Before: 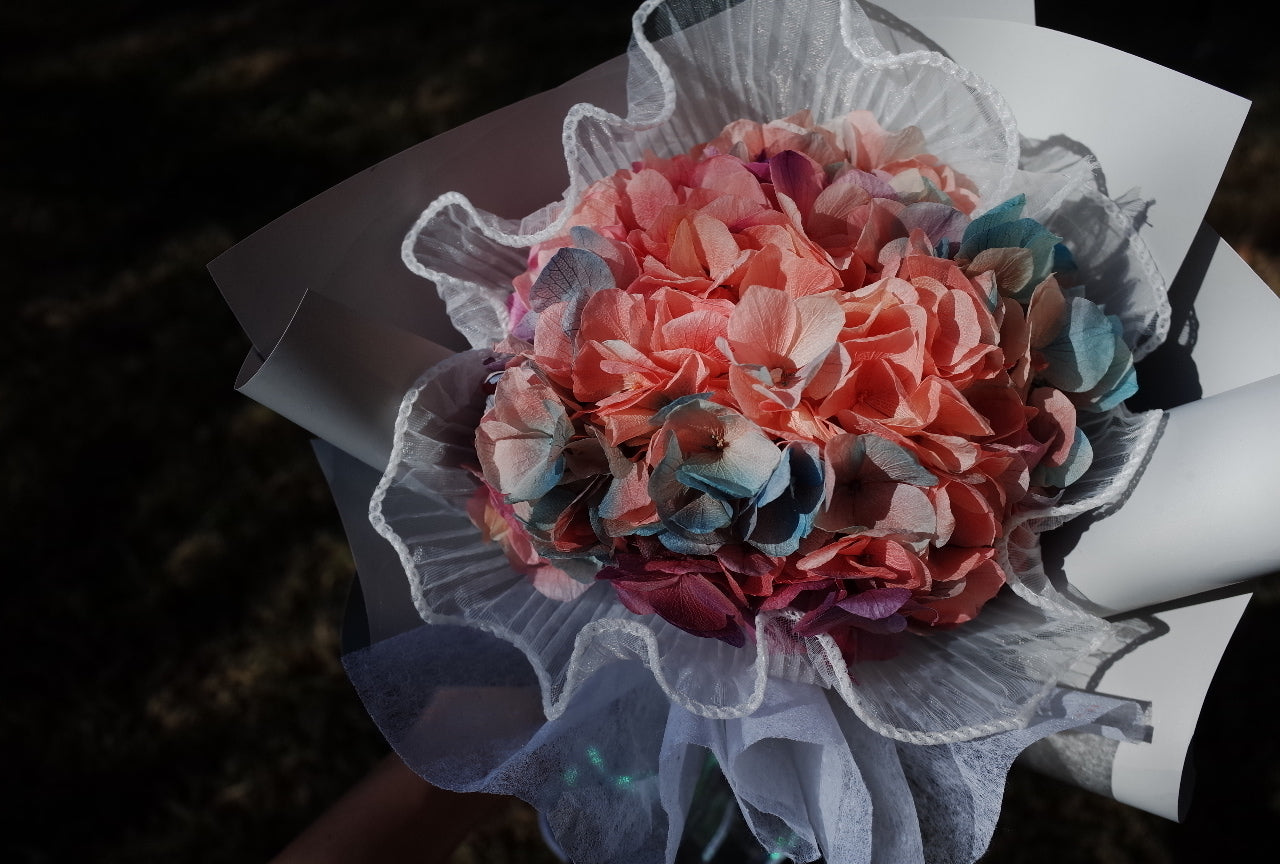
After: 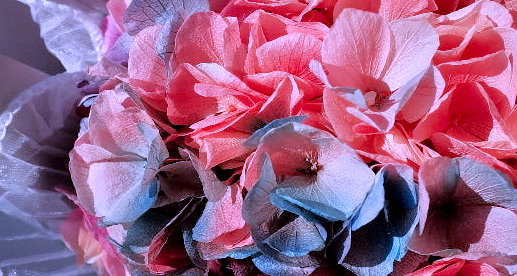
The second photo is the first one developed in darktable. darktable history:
white balance: red 0.931, blue 1.11
tone equalizer: -7 EV 0.15 EV, -6 EV 0.6 EV, -5 EV 1.15 EV, -4 EV 1.33 EV, -3 EV 1.15 EV, -2 EV 0.6 EV, -1 EV 0.15 EV, mask exposure compensation -0.5 EV
crop: left 31.751%, top 32.172%, right 27.8%, bottom 35.83%
exposure: black level correction 0.003, exposure 0.383 EV, compensate highlight preservation false
color correction: highlights a* 15.03, highlights b* -25.07
